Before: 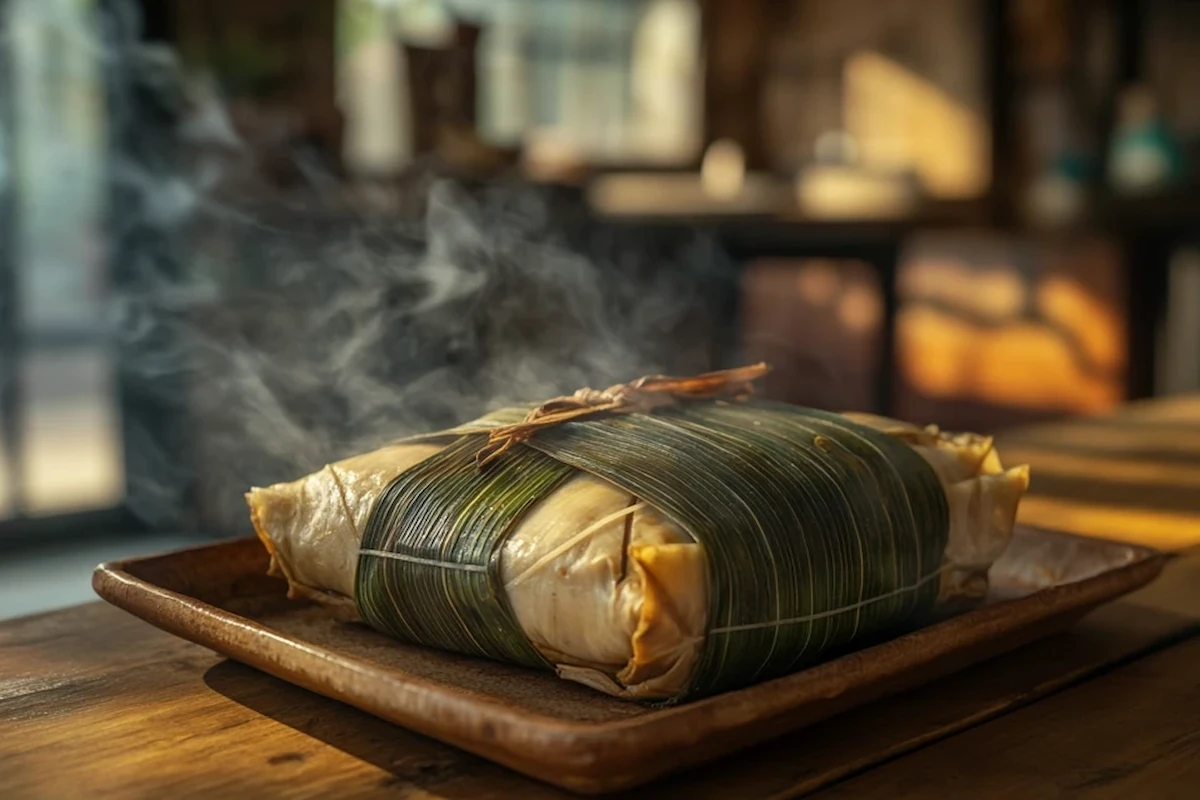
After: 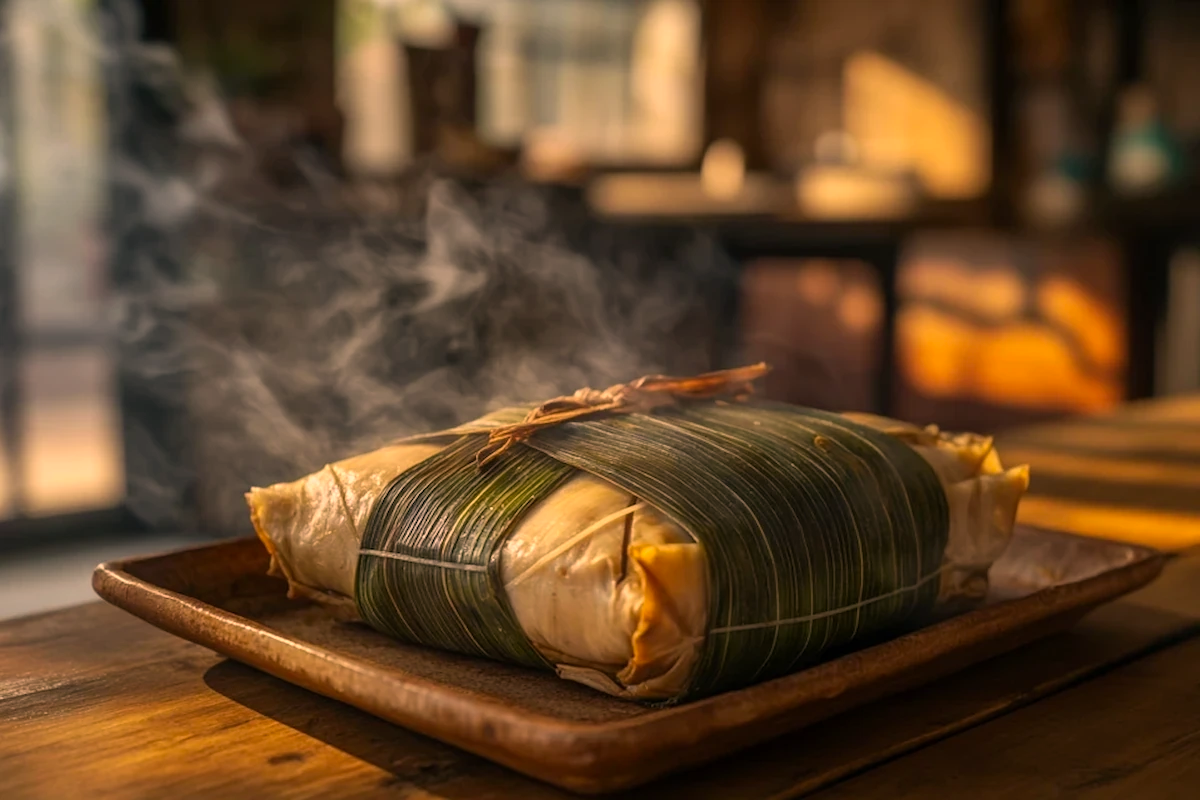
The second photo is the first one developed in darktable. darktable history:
color correction: highlights a* 20.99, highlights b* 19.37
